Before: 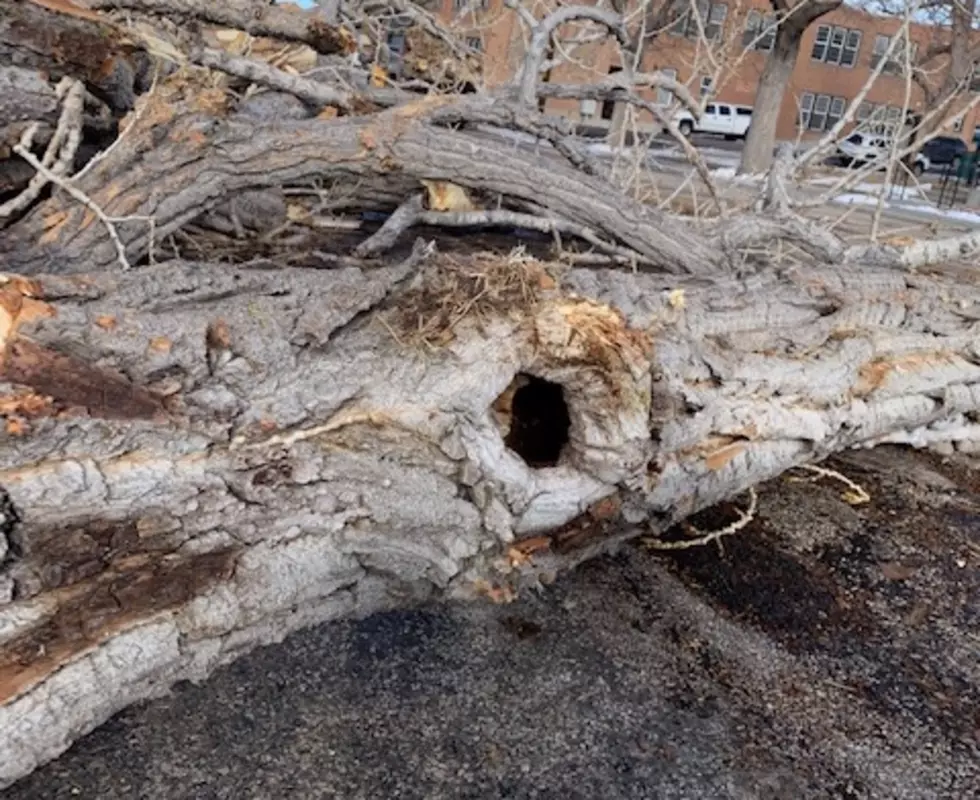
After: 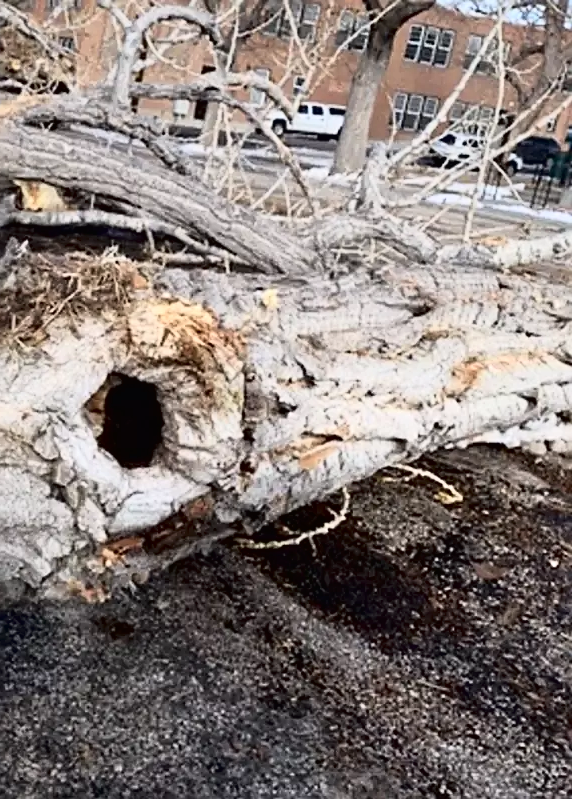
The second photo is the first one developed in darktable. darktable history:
sharpen: on, module defaults
tone curve: curves: ch0 [(0.016, 0.011) (0.084, 0.026) (0.469, 0.508) (0.721, 0.862) (1, 1)], color space Lab, independent channels, preserve colors none
crop: left 41.546%
exposure: compensate exposure bias true, compensate highlight preservation false
